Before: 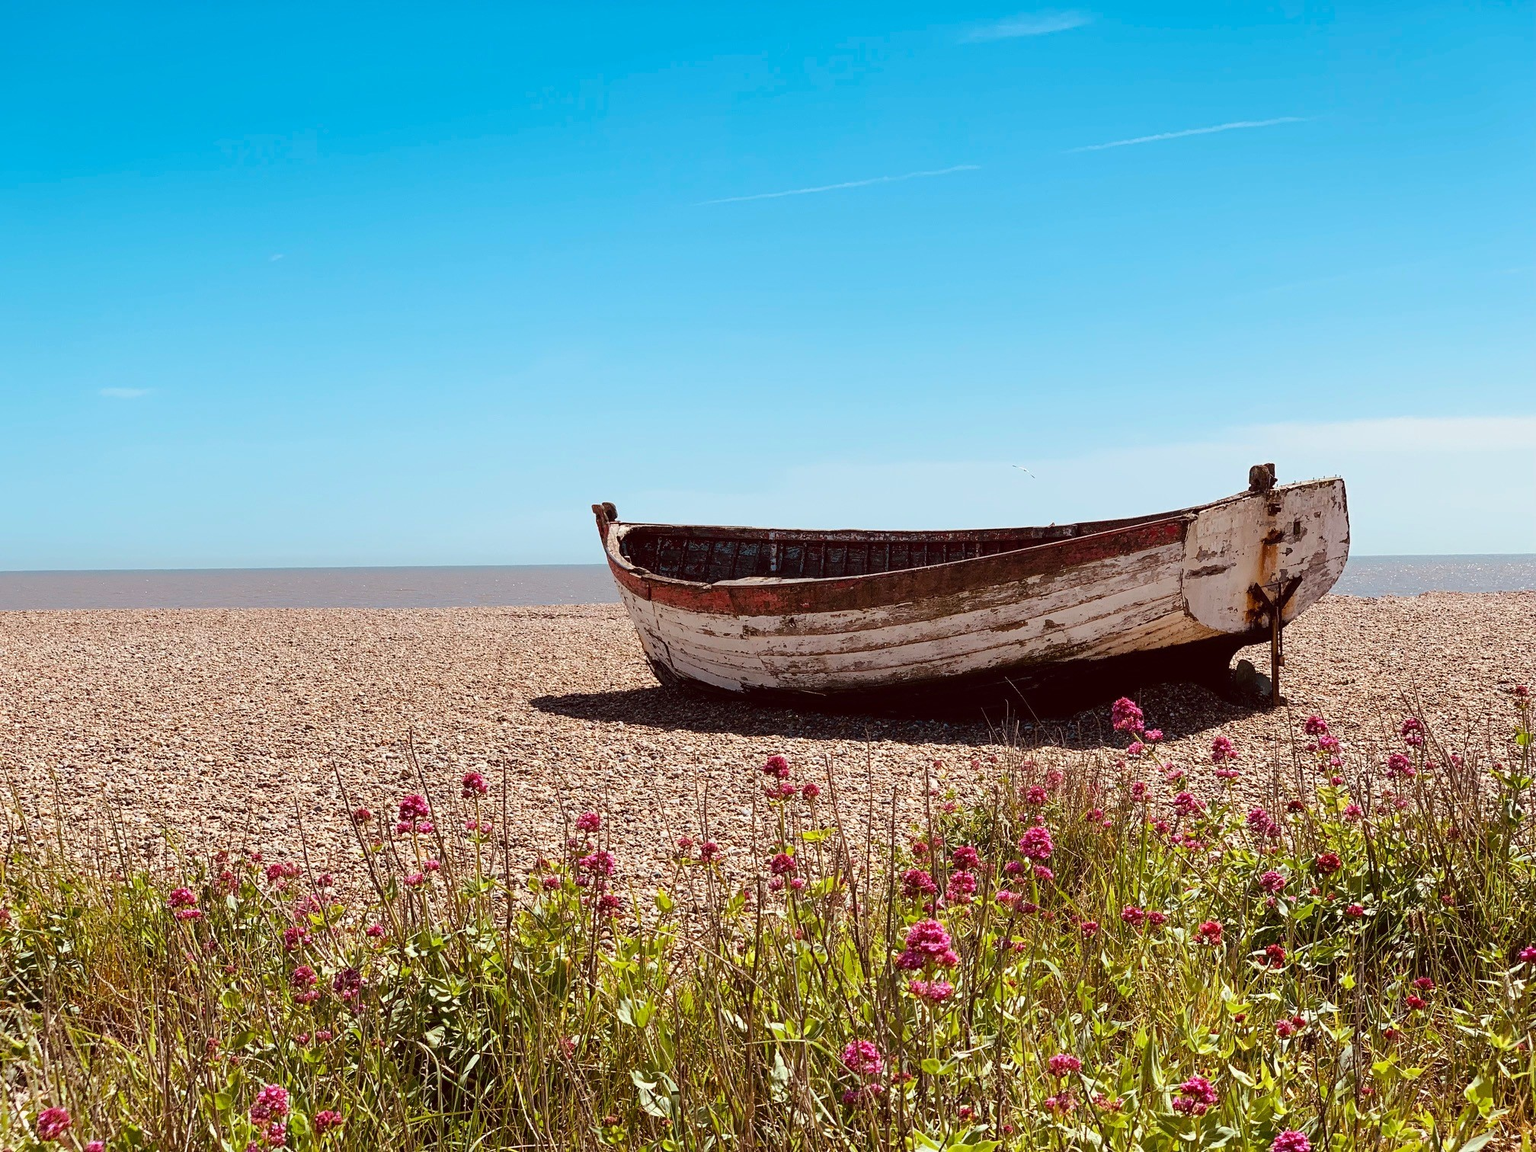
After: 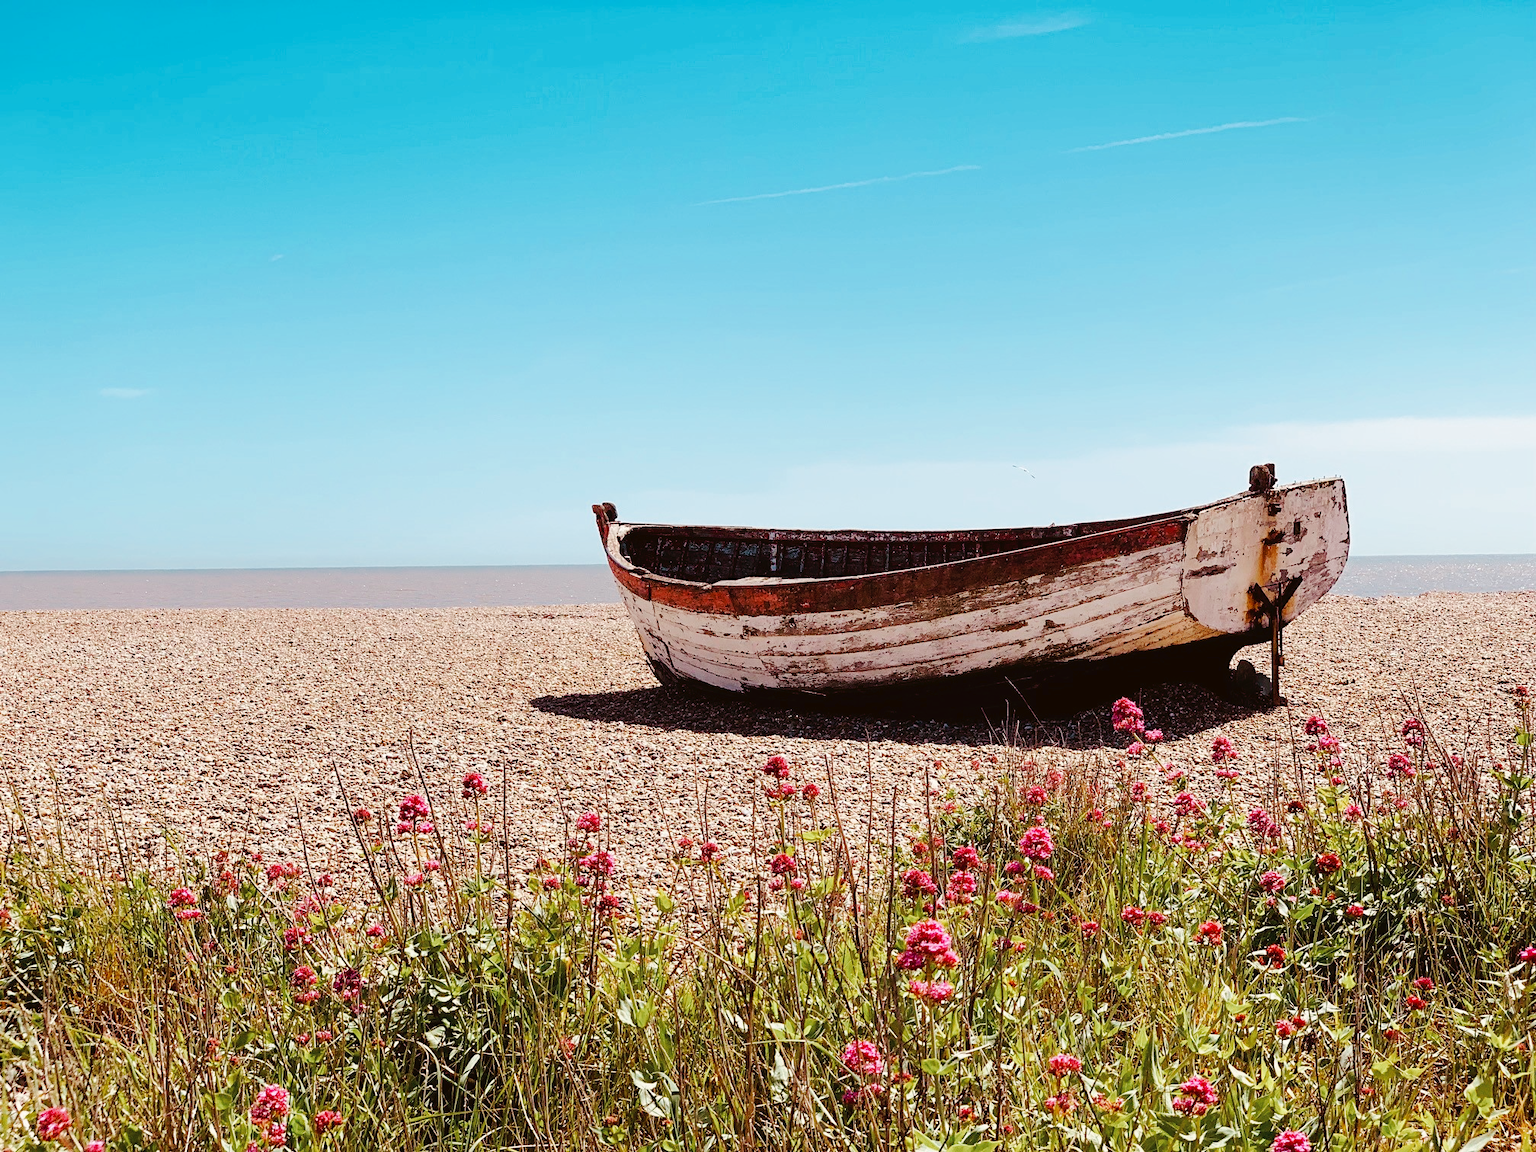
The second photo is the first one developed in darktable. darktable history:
tone curve: curves: ch0 [(0, 0) (0.003, 0.014) (0.011, 0.017) (0.025, 0.023) (0.044, 0.035) (0.069, 0.04) (0.1, 0.062) (0.136, 0.099) (0.177, 0.152) (0.224, 0.214) (0.277, 0.291) (0.335, 0.383) (0.399, 0.487) (0.468, 0.581) (0.543, 0.662) (0.623, 0.738) (0.709, 0.802) (0.801, 0.871) (0.898, 0.936) (1, 1)], preserve colors none
color look up table: target L [89.21, 86.82, 90.16, 81.95, 72.94, 72.89, 74.49, 63.16, 62.17, 49.3, 44.25, 43.15, 41.67, 25.8, 16.41, 101.47, 79.63, 73.2, 71.24, 63.51, 58.64, 58.2, 55.51, 49.08, 50.83, 49.21, 43.77, 37.01, 21.43, 23.96, 7.671, 84.79, 74.12, 69.83, 60.52, 56.41, 48.19, 44.71, 42.67, 29.81, 28.91, 21.99, 25.57, 10.2, 77.65, 78.5, 60.86, 53.15, 33.41], target a [-22.45, -24.63, -24.71, -38.75, -62.5, -11.86, -53.1, -1.696, -34.72, -24.11, -27.2, -33.18, -2.666, -22, -12, 0, 7.949, 35.04, 8.324, 40.21, 57.86, 39.05, 27.59, 65.93, 48.67, 75.69, 63.02, 7.162, 29.32, 33.51, 5.129, 27.22, 12.19, 54.48, 8.476, 74.25, 33.04, 67.23, 61.67, 2.298, 18.82, 1.725, 36.36, 23.84, -41.62, -52.65, -8.206, -15.89, -16.67], target b [54.61, 27.6, 1.595, 35.04, 37.34, 16.93, 19.14, 39.28, 3.334, 15.35, 28.78, 26.02, 6.296, 18.24, 10.07, -0.001, 71.24, 6.7, 3.922, 52.18, 15.25, 56.14, 23.51, 48.86, 48.46, 0.187, 26.35, 34, 1.004, 30.71, 11.94, -20.33, -18.98, -39.08, -51.69, -30.7, -18.95, -23.42, -56.81, -33.19, -56.7, -10.99, -7.196, -29.93, -26.17, -7.481, -20.71, -39.14, -3.75], num patches 49
